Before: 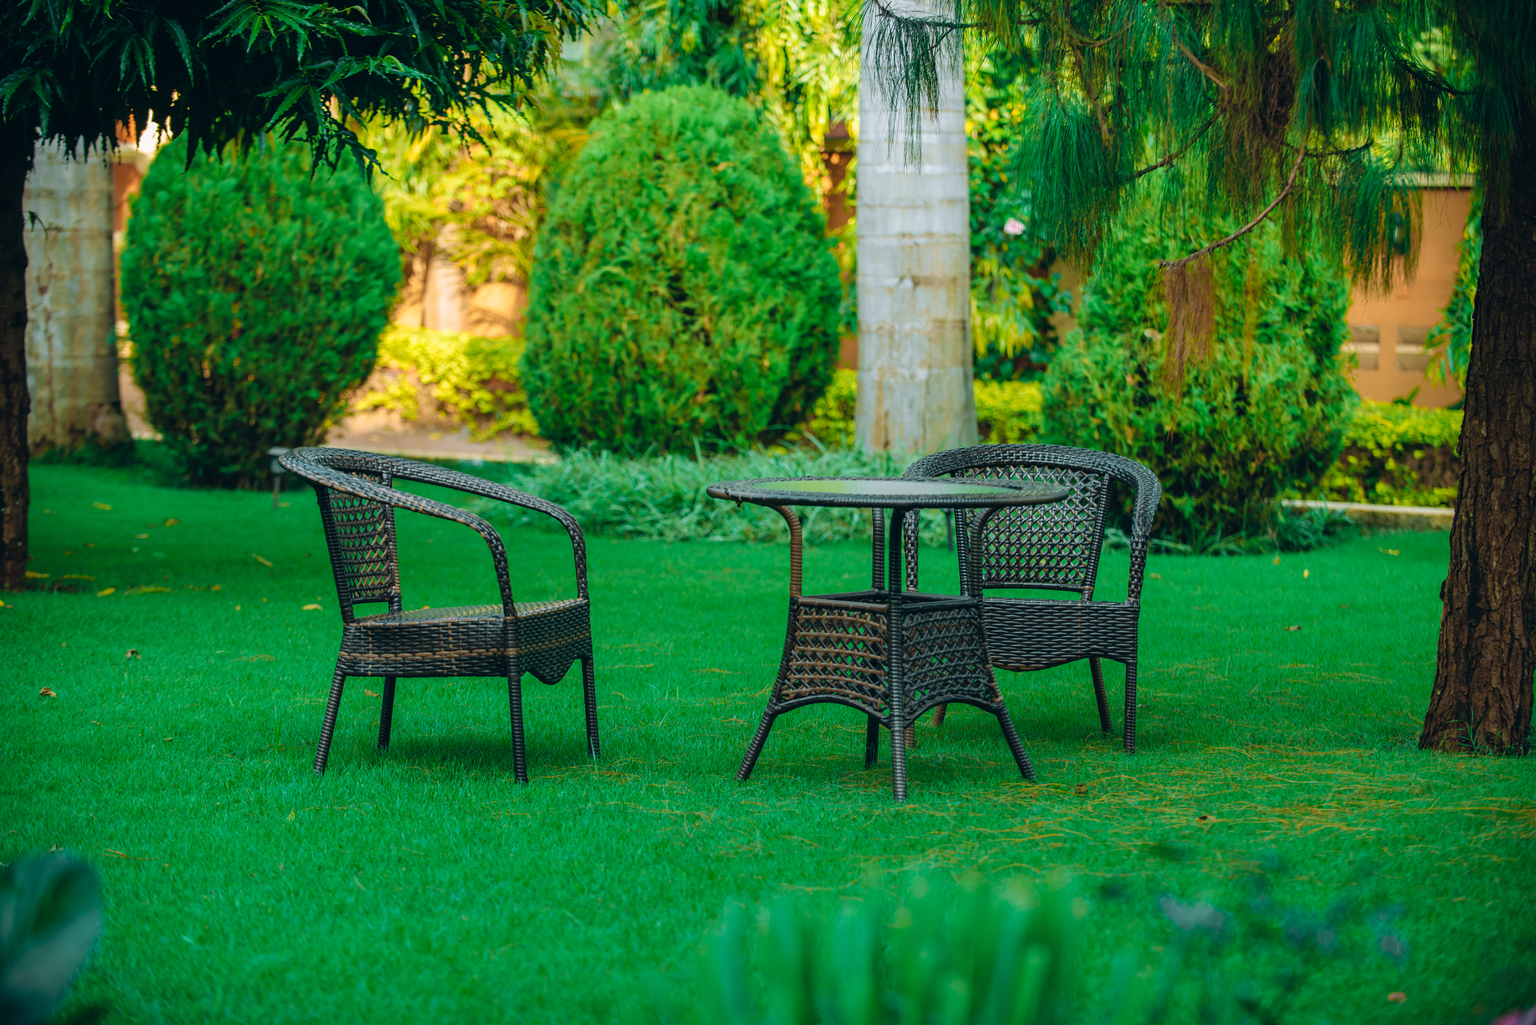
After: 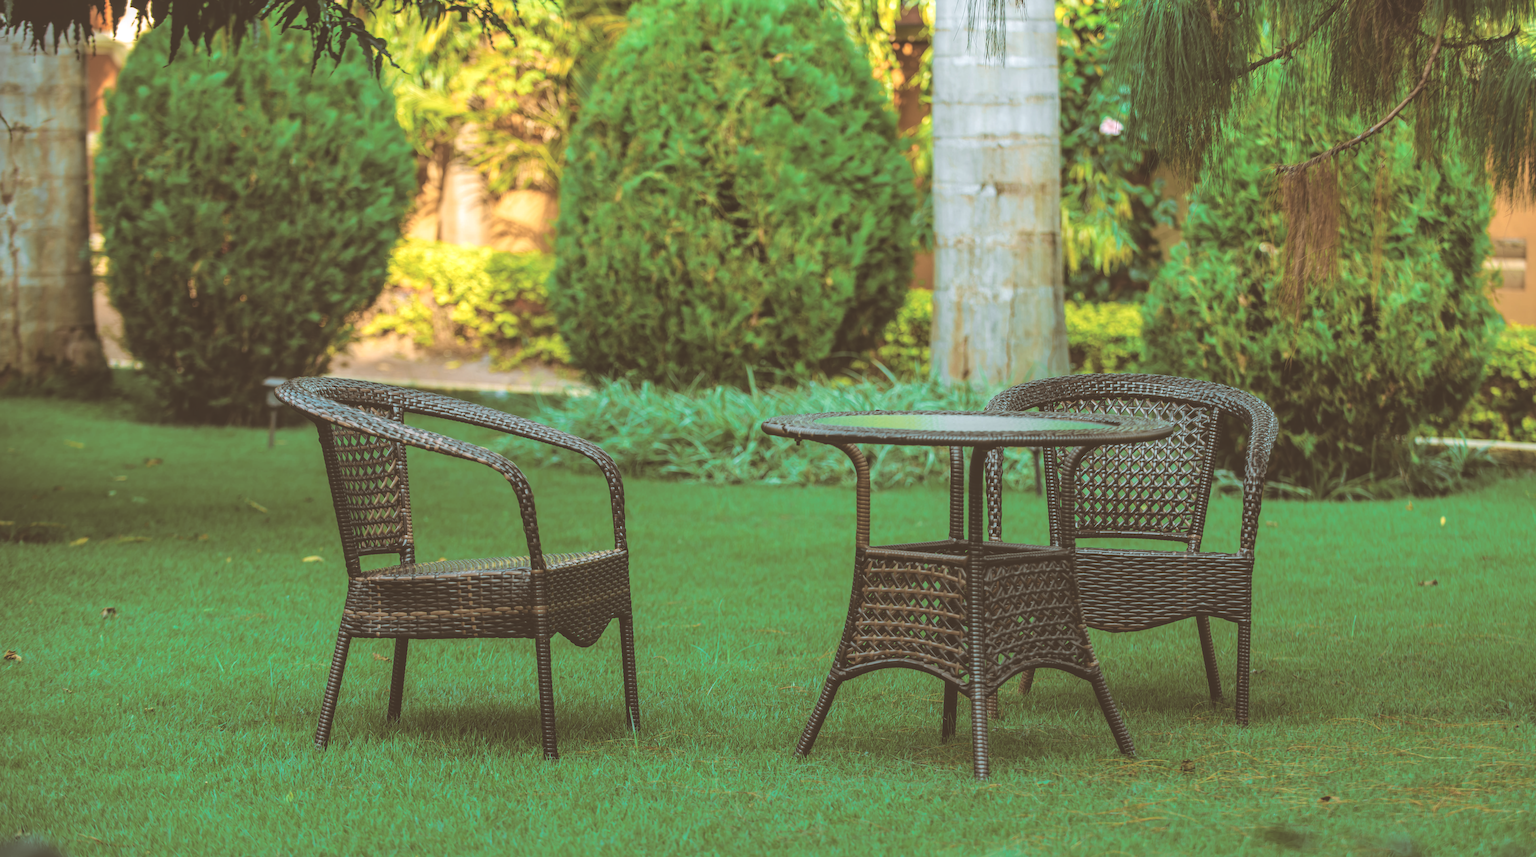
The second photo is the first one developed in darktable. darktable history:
exposure: black level correction -0.041, exposure 0.064 EV, compensate highlight preservation false
crop and rotate: left 2.425%, top 11.305%, right 9.6%, bottom 15.08%
split-toning: shadows › hue 32.4°, shadows › saturation 0.51, highlights › hue 180°, highlights › saturation 0, balance -60.17, compress 55.19%
local contrast: on, module defaults
